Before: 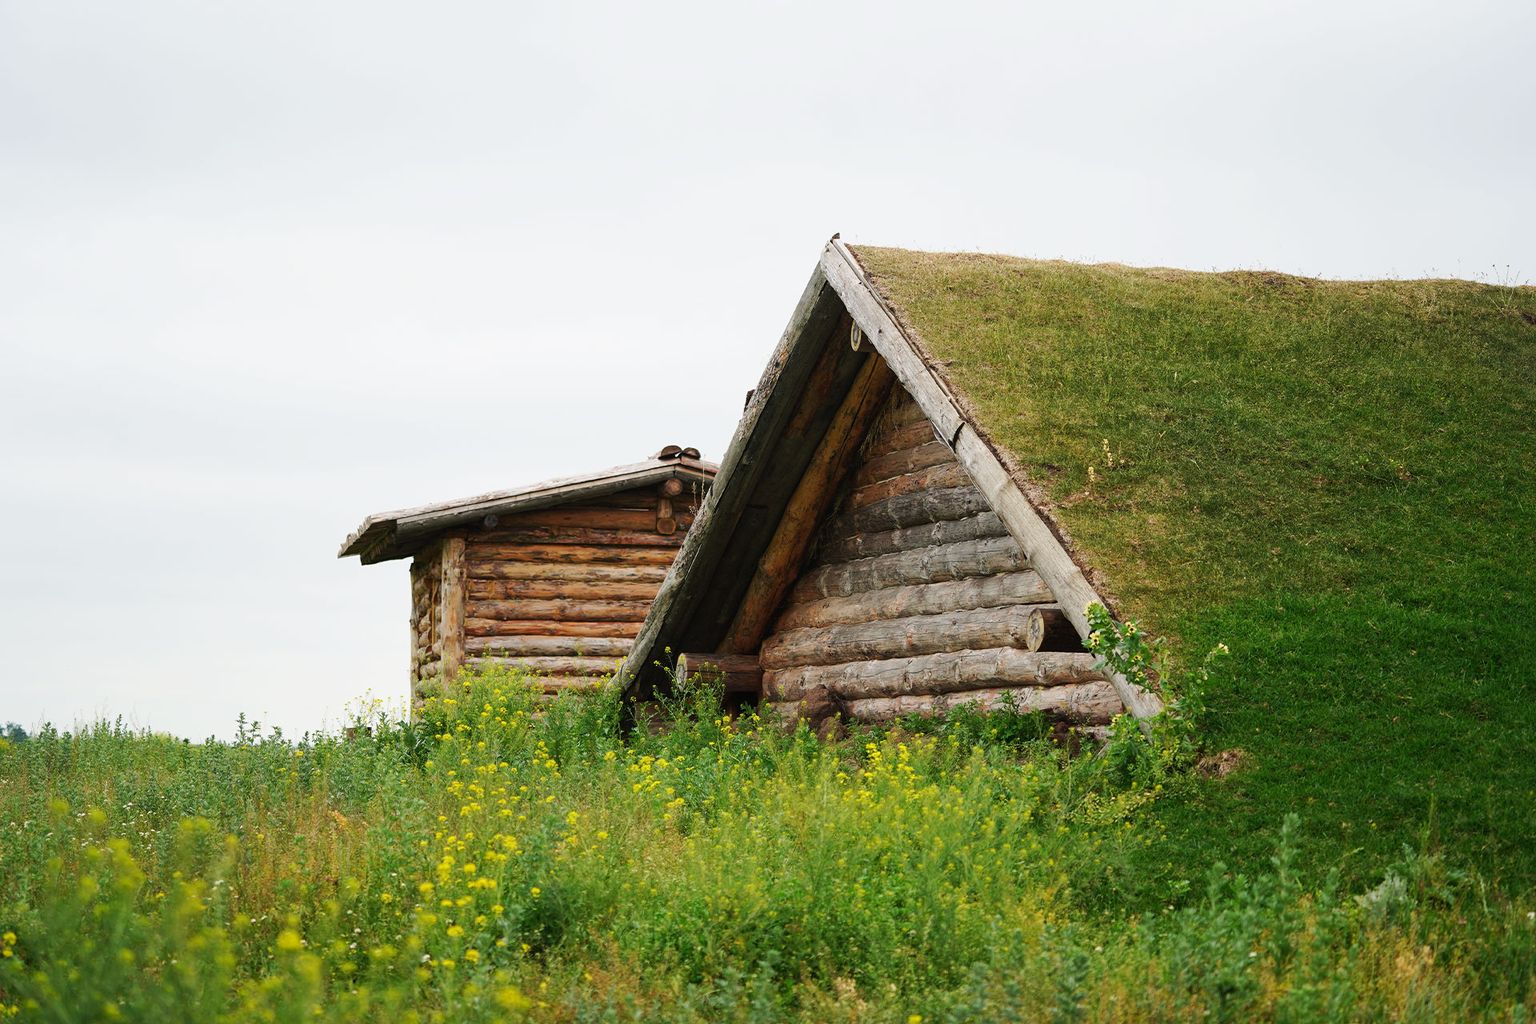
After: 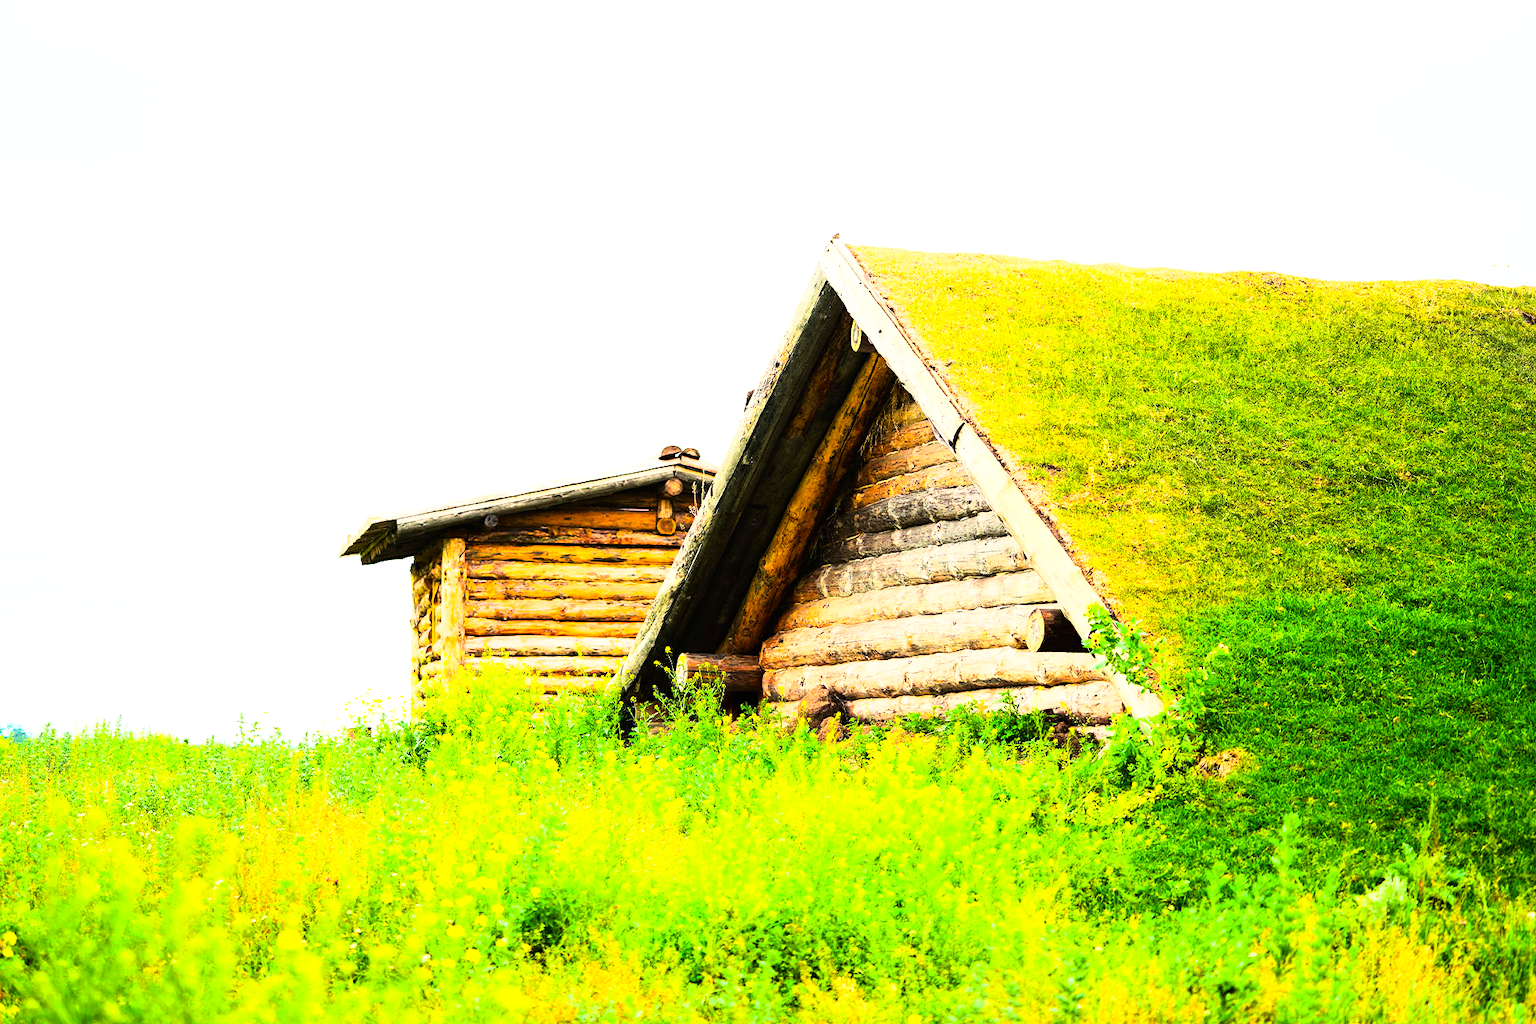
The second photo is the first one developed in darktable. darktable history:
color balance rgb: linear chroma grading › global chroma 15%, perceptual saturation grading › global saturation 30%
contrast brightness saturation: contrast 0.03, brightness -0.04
rgb curve: curves: ch0 [(0, 0) (0.21, 0.15) (0.24, 0.21) (0.5, 0.75) (0.75, 0.96) (0.89, 0.99) (1, 1)]; ch1 [(0, 0.02) (0.21, 0.13) (0.25, 0.2) (0.5, 0.67) (0.75, 0.9) (0.89, 0.97) (1, 1)]; ch2 [(0, 0.02) (0.21, 0.13) (0.25, 0.2) (0.5, 0.67) (0.75, 0.9) (0.89, 0.97) (1, 1)], compensate middle gray true
exposure: exposure 1.25 EV, compensate exposure bias true, compensate highlight preservation false
